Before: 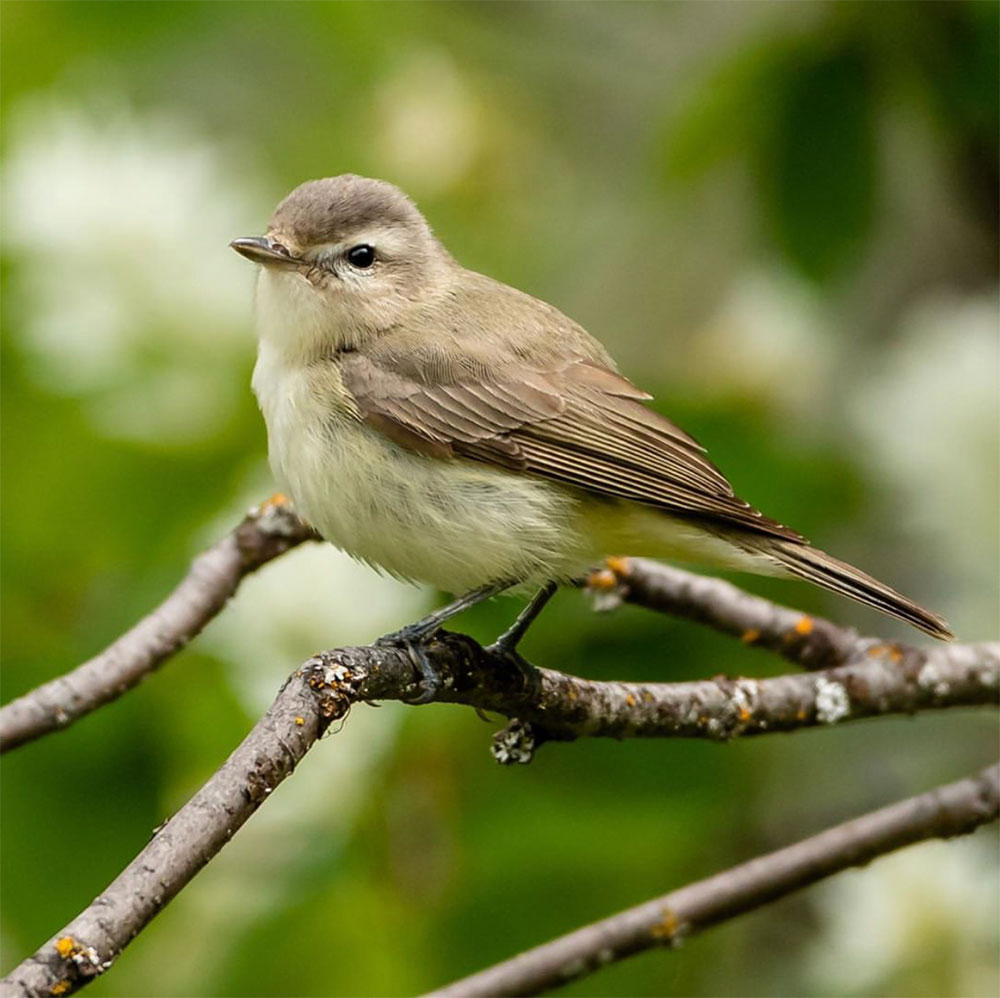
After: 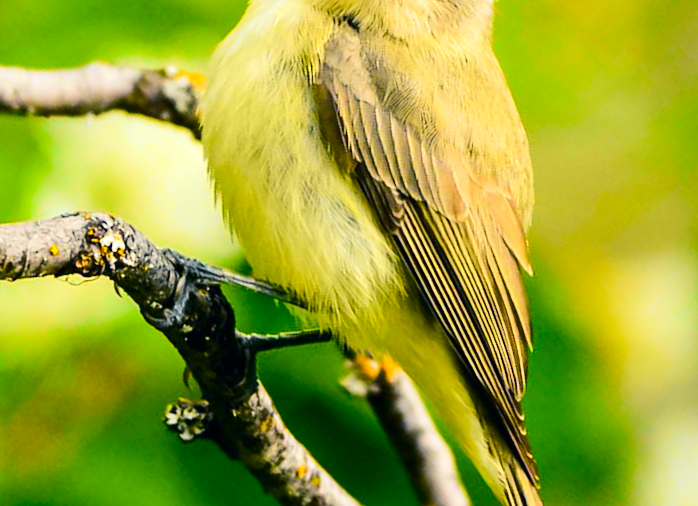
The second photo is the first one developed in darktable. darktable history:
crop and rotate: angle -45.42°, top 16.561%, right 0.945%, bottom 11.679%
tone curve: curves: ch0 [(0, 0) (0.11, 0.081) (0.256, 0.259) (0.398, 0.475) (0.498, 0.611) (0.65, 0.757) (0.835, 0.883) (1, 0.961)]; ch1 [(0, 0) (0.346, 0.307) (0.408, 0.369) (0.453, 0.457) (0.482, 0.479) (0.502, 0.498) (0.521, 0.51) (0.553, 0.554) (0.618, 0.65) (0.693, 0.727) (1, 1)]; ch2 [(0, 0) (0.366, 0.337) (0.434, 0.46) (0.485, 0.494) (0.5, 0.494) (0.511, 0.508) (0.537, 0.55) (0.579, 0.599) (0.621, 0.693) (1, 1)], color space Lab, independent channels, preserve colors none
exposure: exposure 0.564 EV, compensate exposure bias true, compensate highlight preservation false
color balance rgb: shadows lift › luminance -40.856%, shadows lift › chroma 14.102%, shadows lift › hue 258.92°, linear chroma grading › global chroma 0.264%, perceptual saturation grading › global saturation 0.463%, perceptual saturation grading › mid-tones 11.022%, global vibrance 50.749%
